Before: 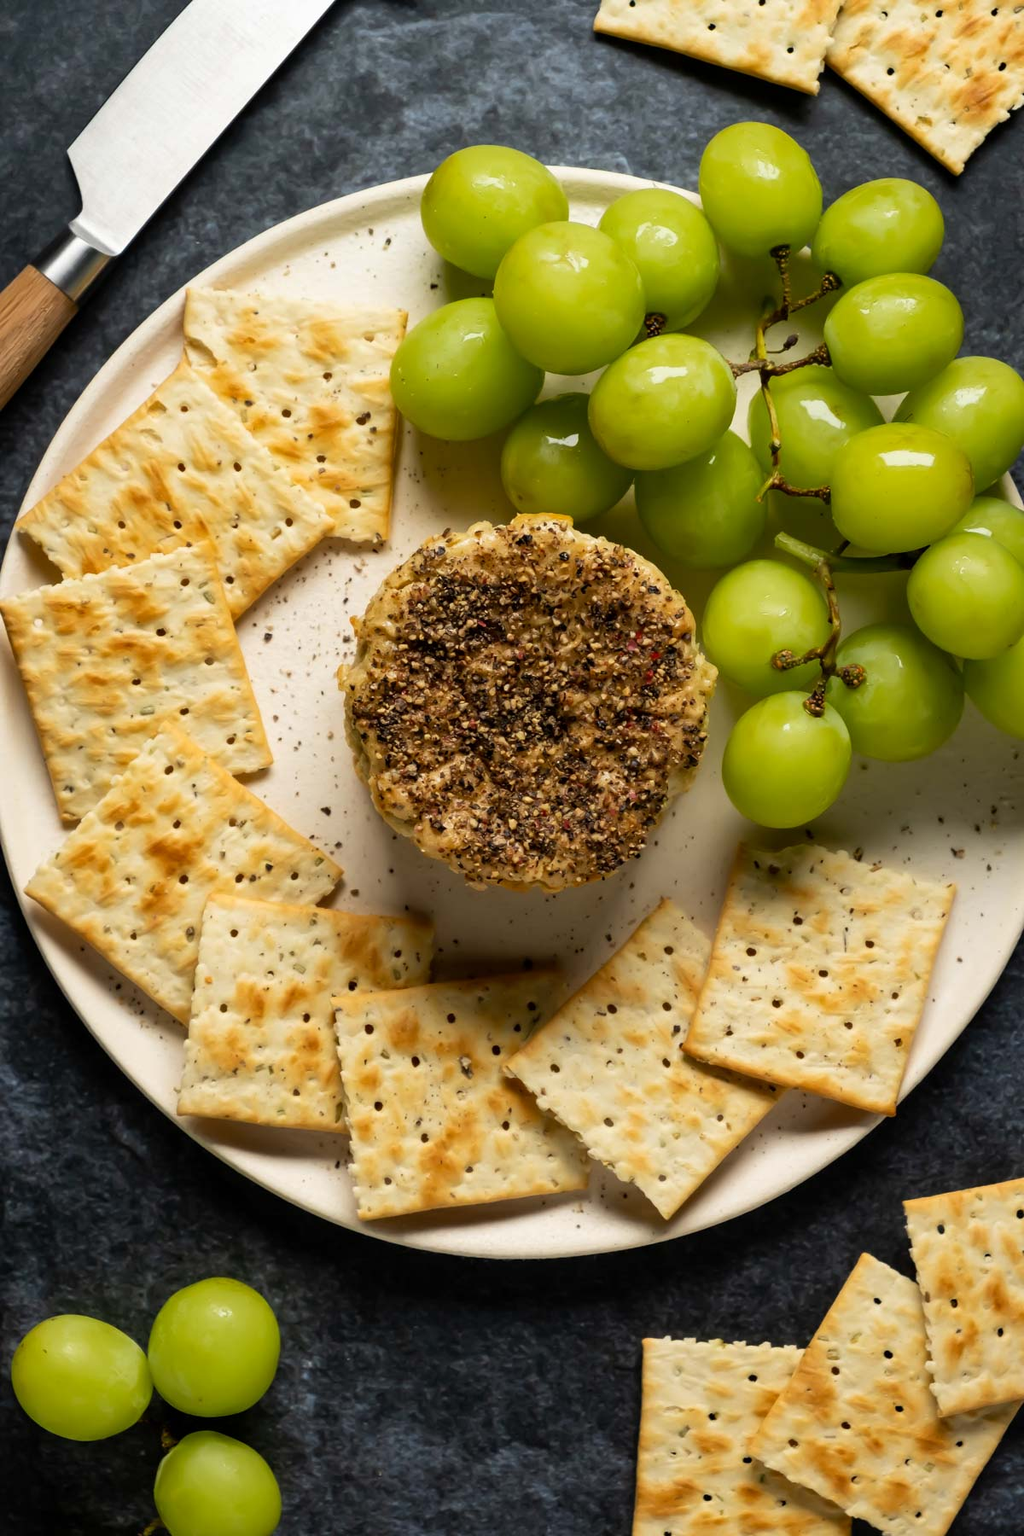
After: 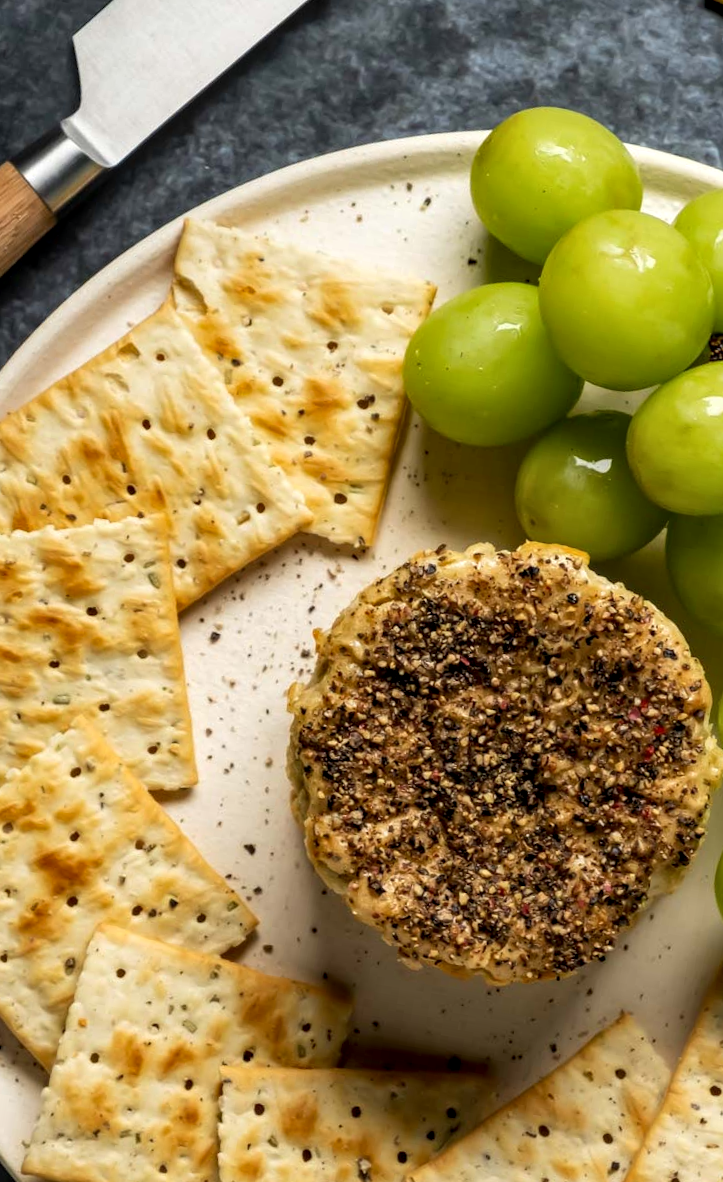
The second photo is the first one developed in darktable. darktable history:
contrast equalizer: octaves 7, y [[0.6 ×6], [0.55 ×6], [0 ×6], [0 ×6], [0 ×6]], mix 0.15
rotate and perspective: rotation 9.12°, automatic cropping off
local contrast: on, module defaults
crop: left 17.835%, top 7.675%, right 32.881%, bottom 32.213%
